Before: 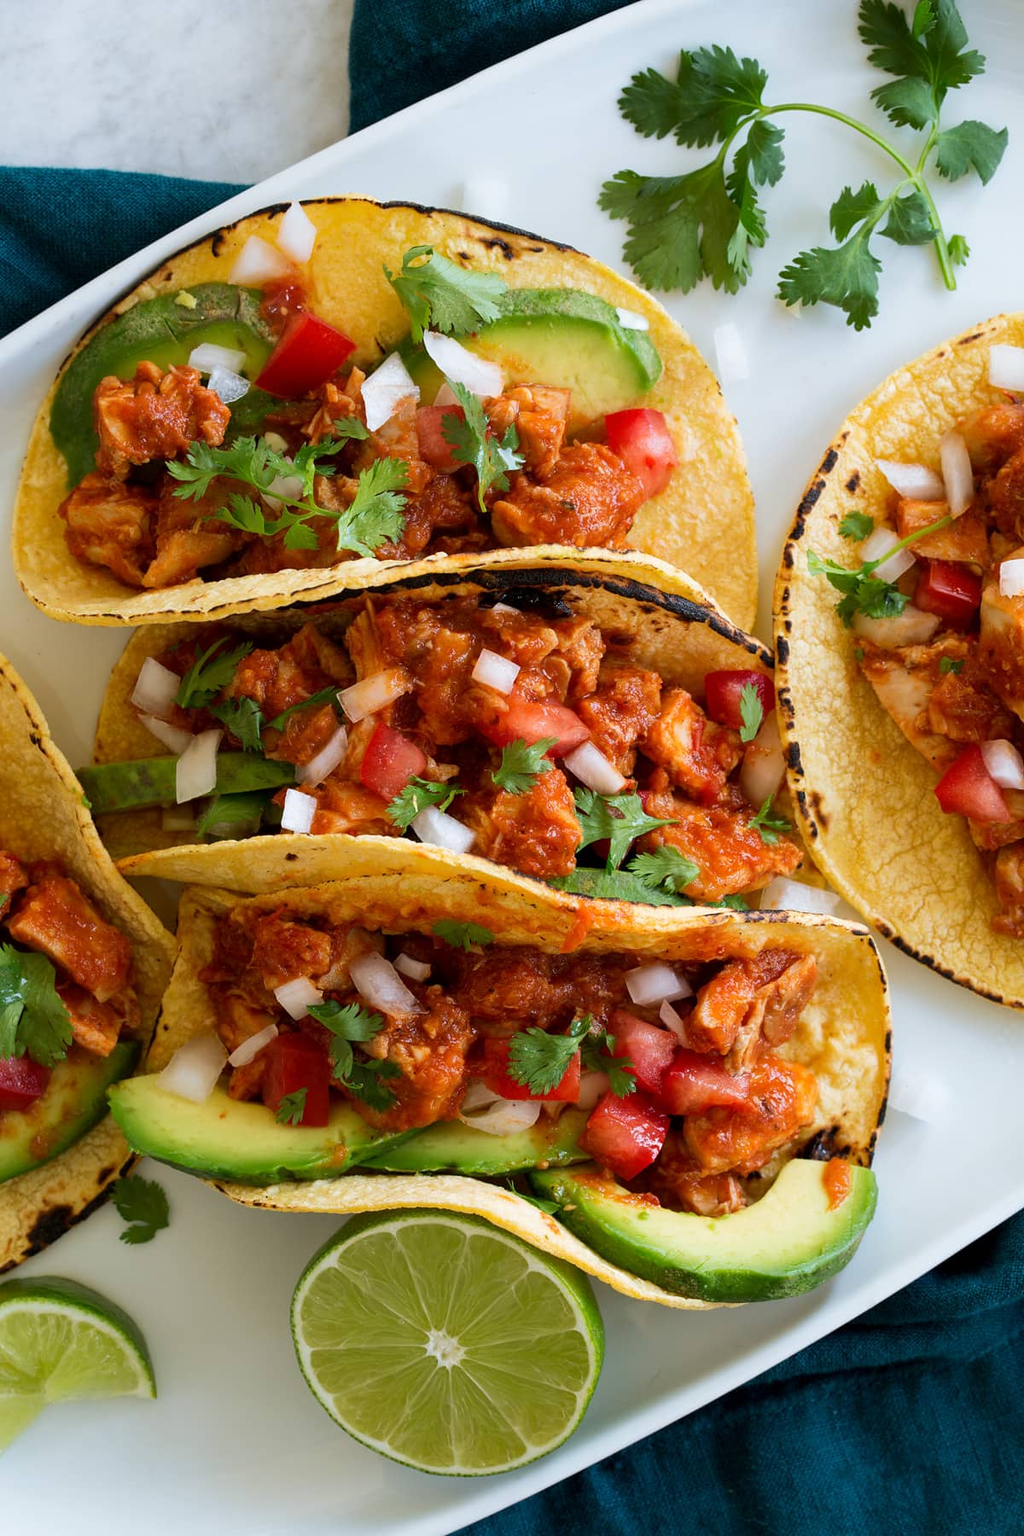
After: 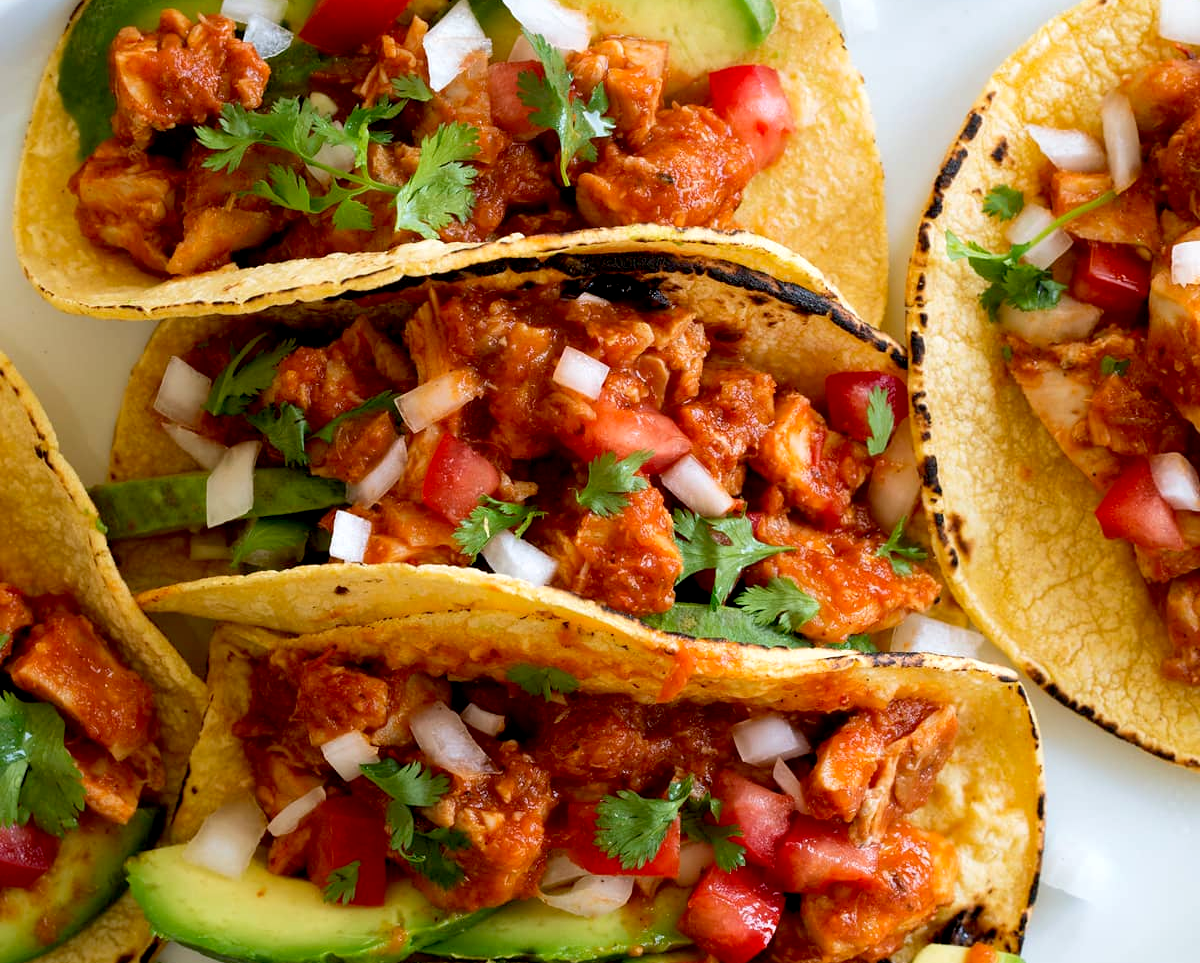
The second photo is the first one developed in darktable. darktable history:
exposure: black level correction 0.007, exposure 0.159 EV, compensate highlight preservation false
crop and rotate: top 23.043%, bottom 23.437%
